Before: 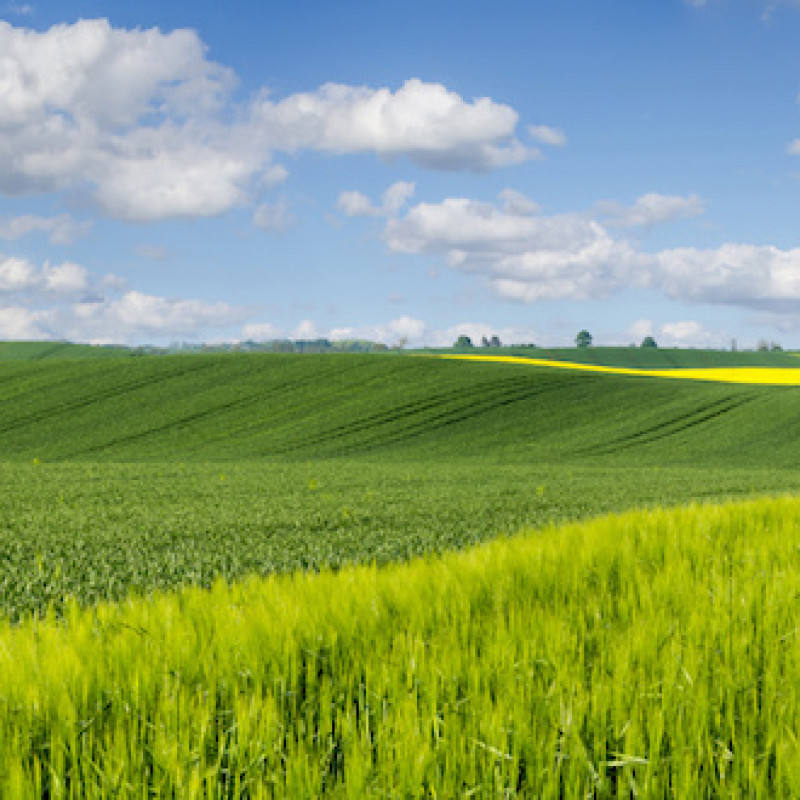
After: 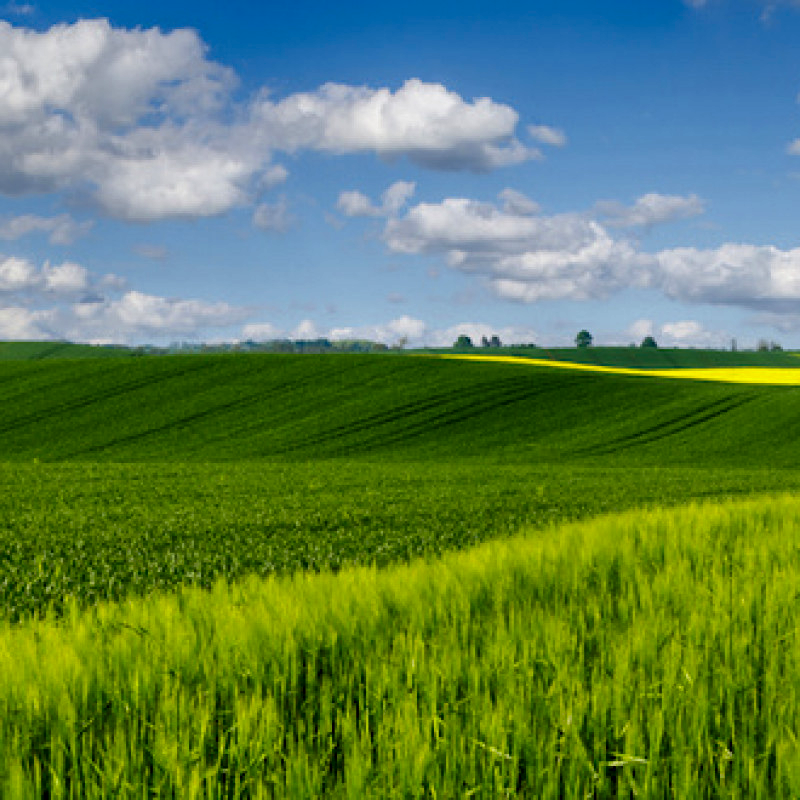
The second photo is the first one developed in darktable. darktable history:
local contrast: mode bilateral grid, contrast 21, coarseness 50, detail 121%, midtone range 0.2
contrast brightness saturation: brightness -0.25, saturation 0.204
